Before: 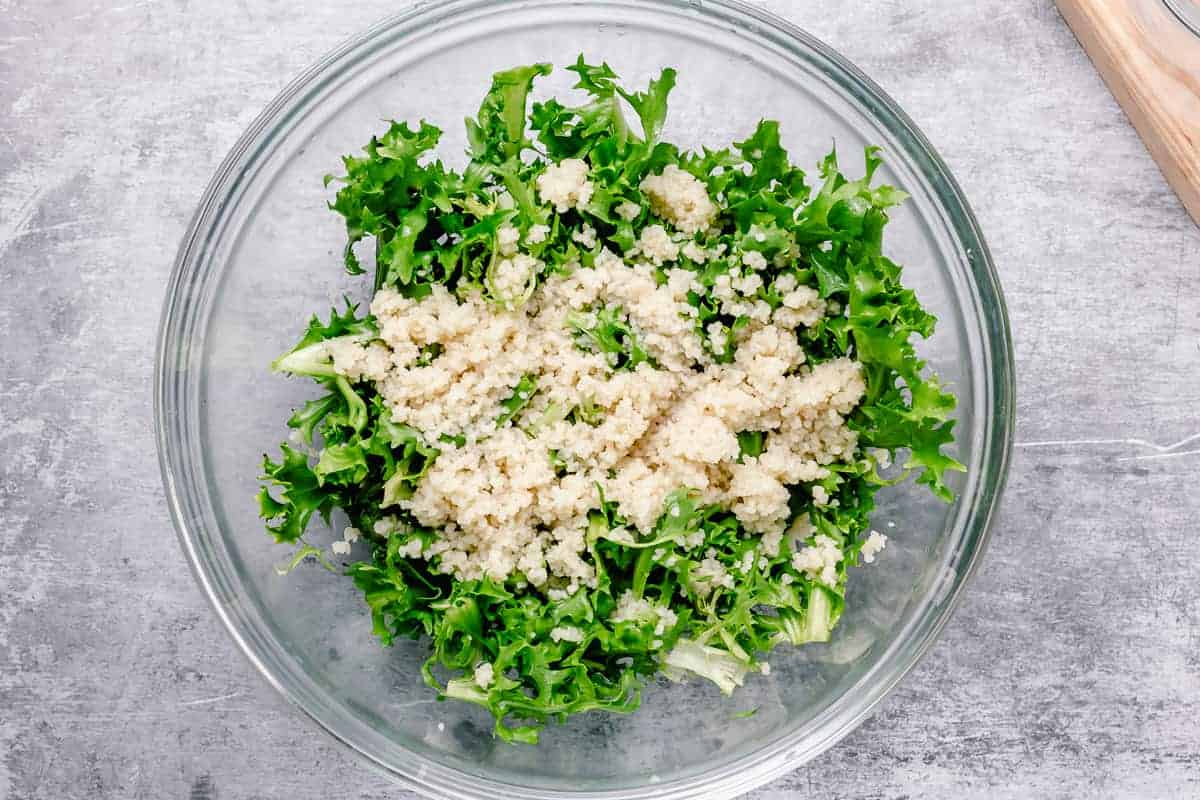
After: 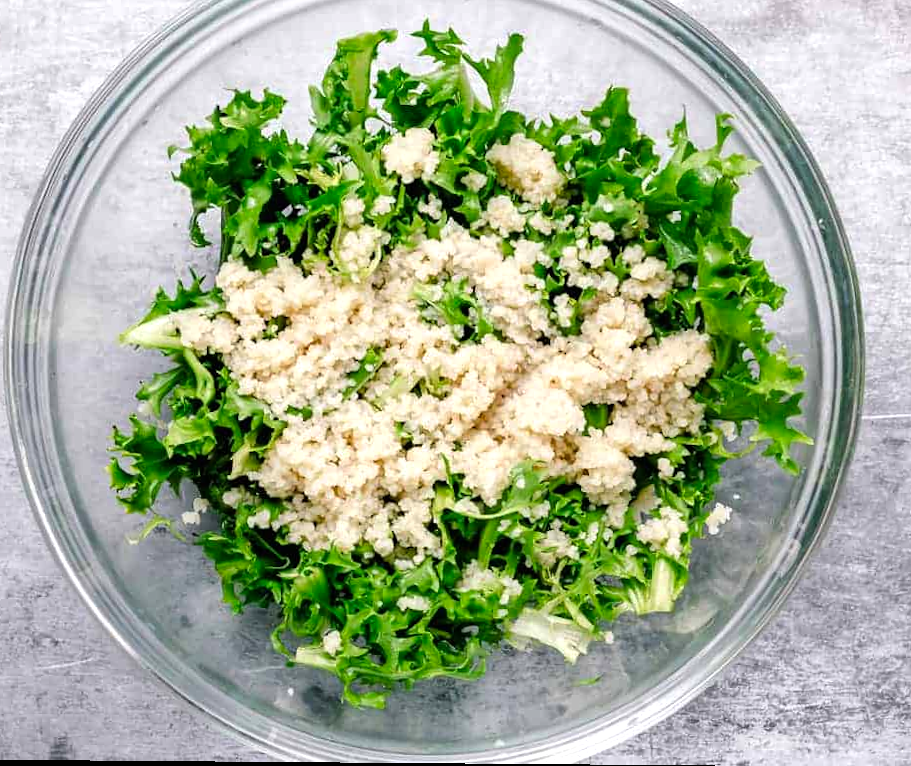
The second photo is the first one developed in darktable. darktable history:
color balance: contrast 10%
rotate and perspective: lens shift (vertical) 0.048, lens shift (horizontal) -0.024, automatic cropping off
crop and rotate: left 13.15%, top 5.251%, right 12.609%
